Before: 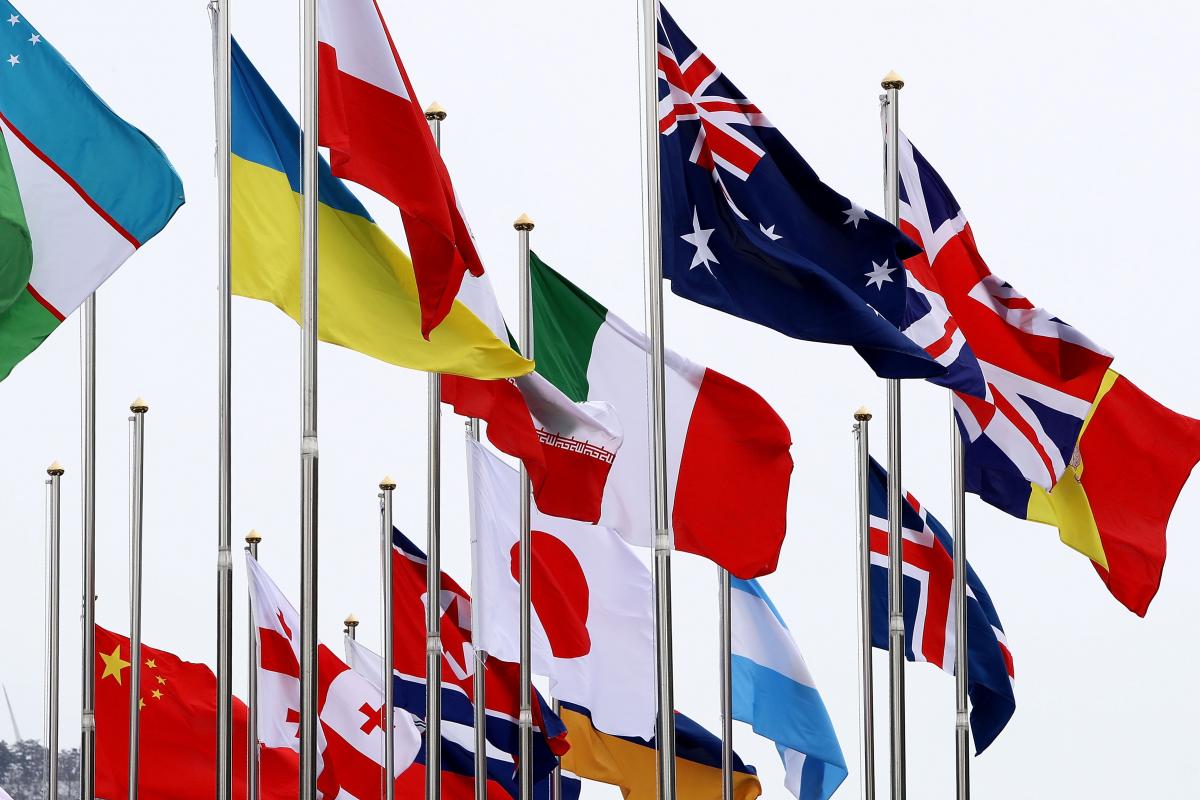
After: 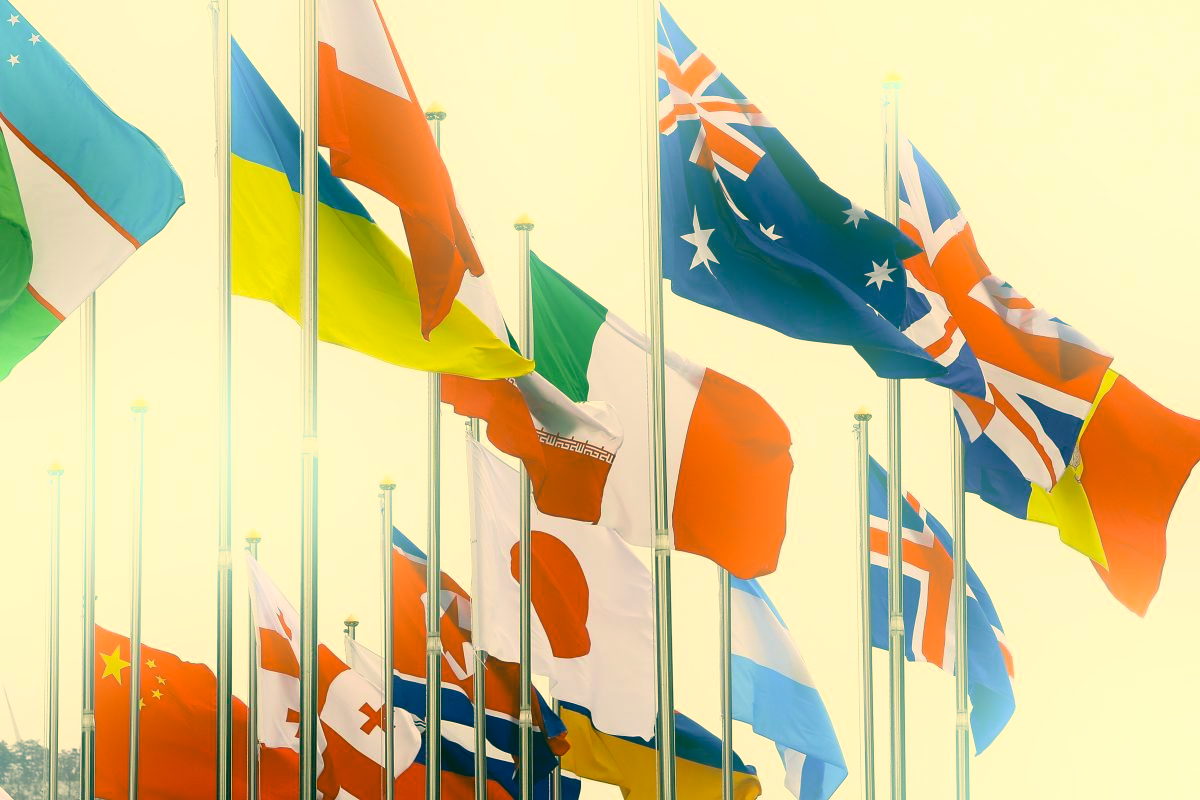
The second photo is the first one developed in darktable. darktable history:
bloom: size 16%, threshold 98%, strength 20%
color correction: highlights a* 5.62, highlights b* 33.57, shadows a* -25.86, shadows b* 4.02
